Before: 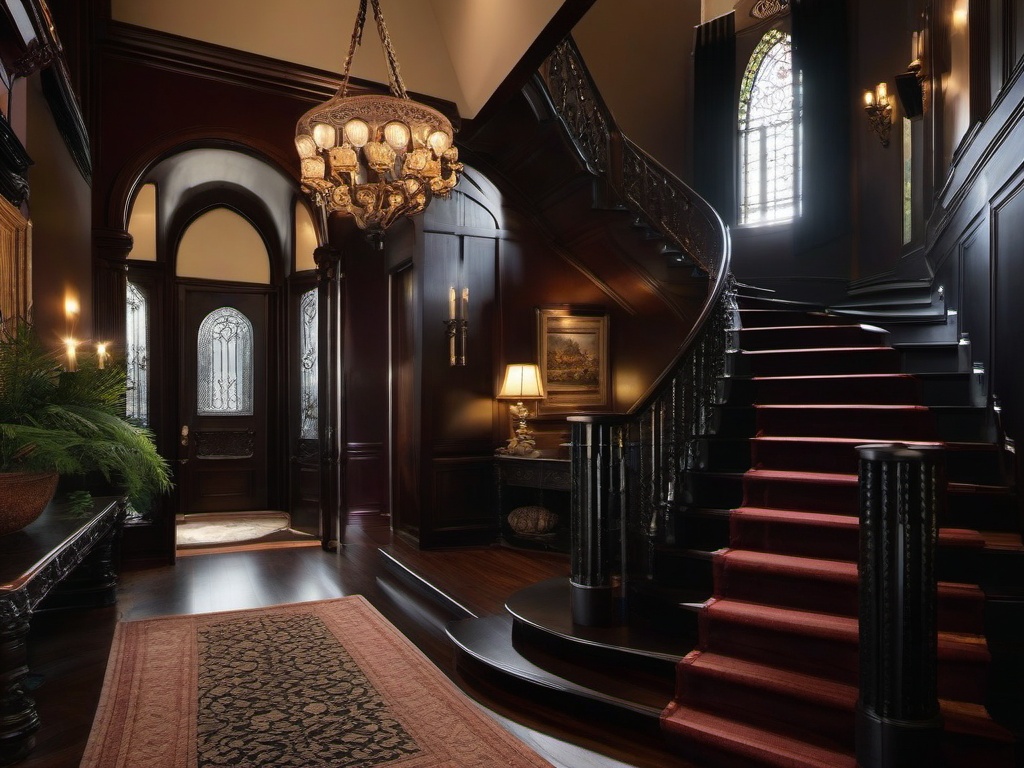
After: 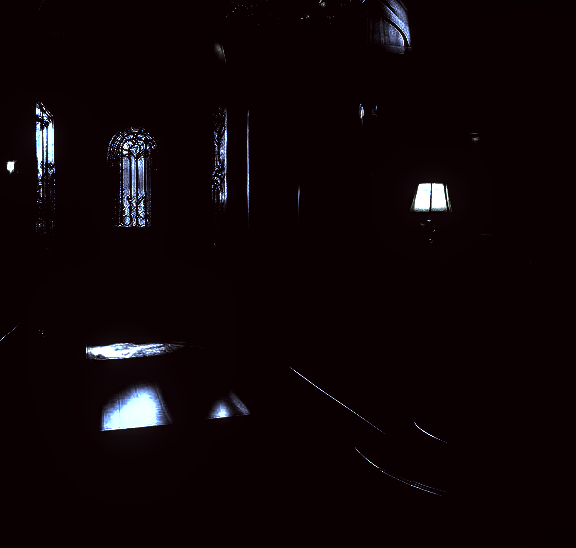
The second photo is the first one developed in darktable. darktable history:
local contrast: detail 144%
exposure: exposure 0.507 EV, compensate highlight preservation false
color correction: highlights a* -0.95, highlights b* 4.5, shadows a* 3.55
white balance: red 0.766, blue 1.537
crop: left 8.966%, top 23.852%, right 34.699%, bottom 4.703%
levels: levels [0.721, 0.937, 0.997]
